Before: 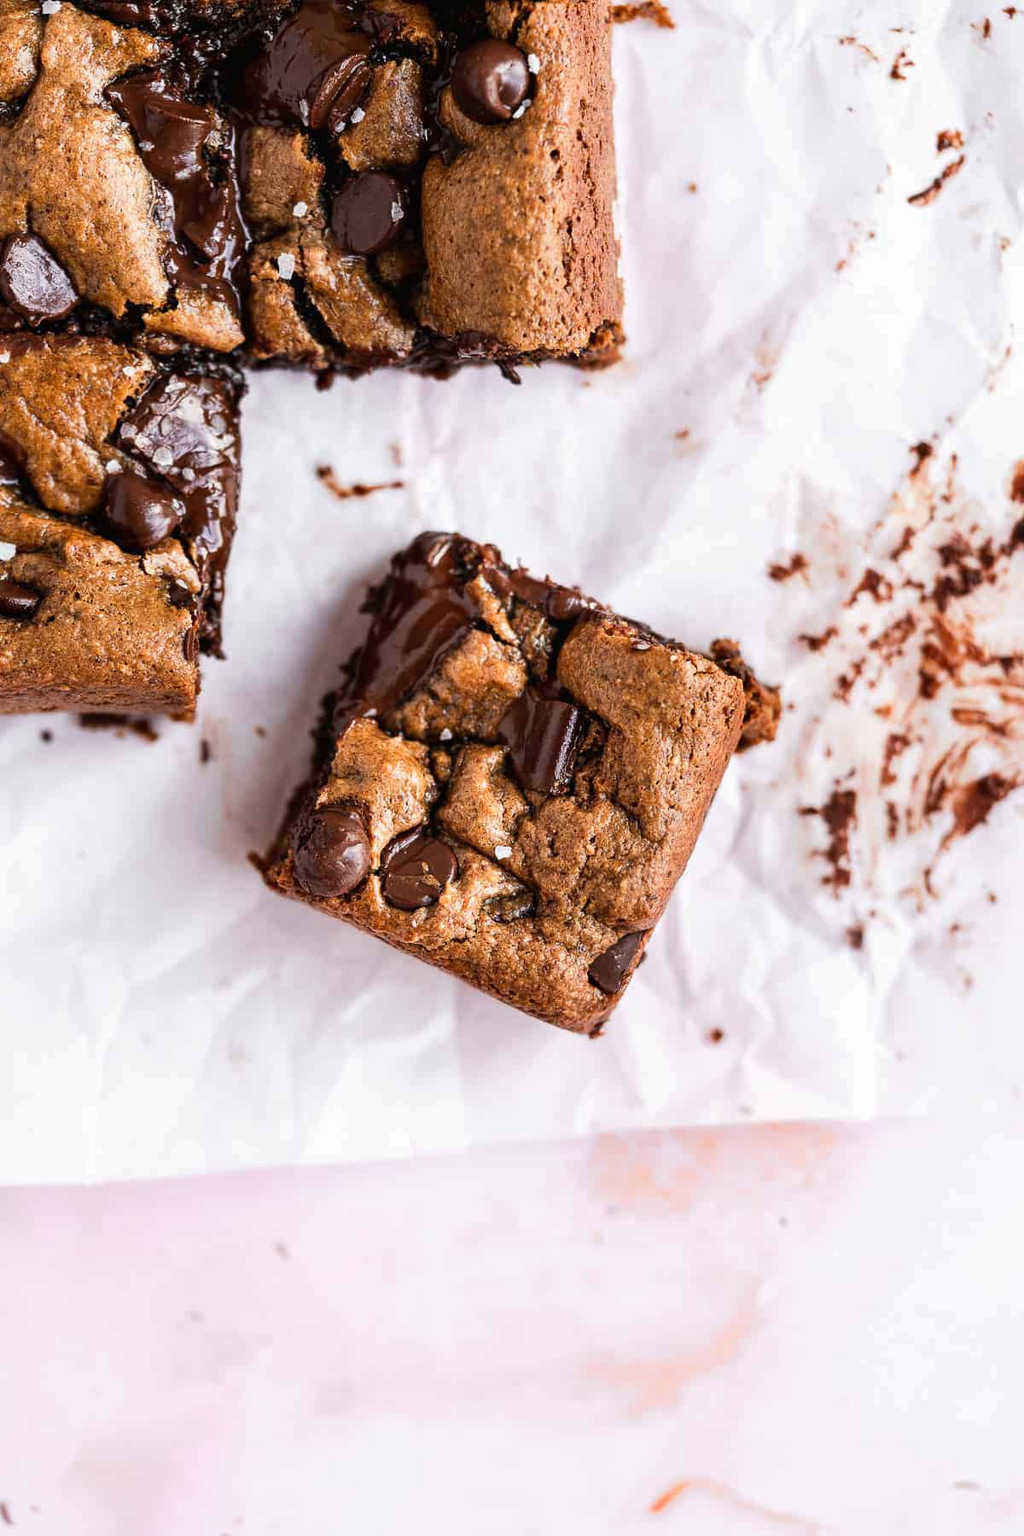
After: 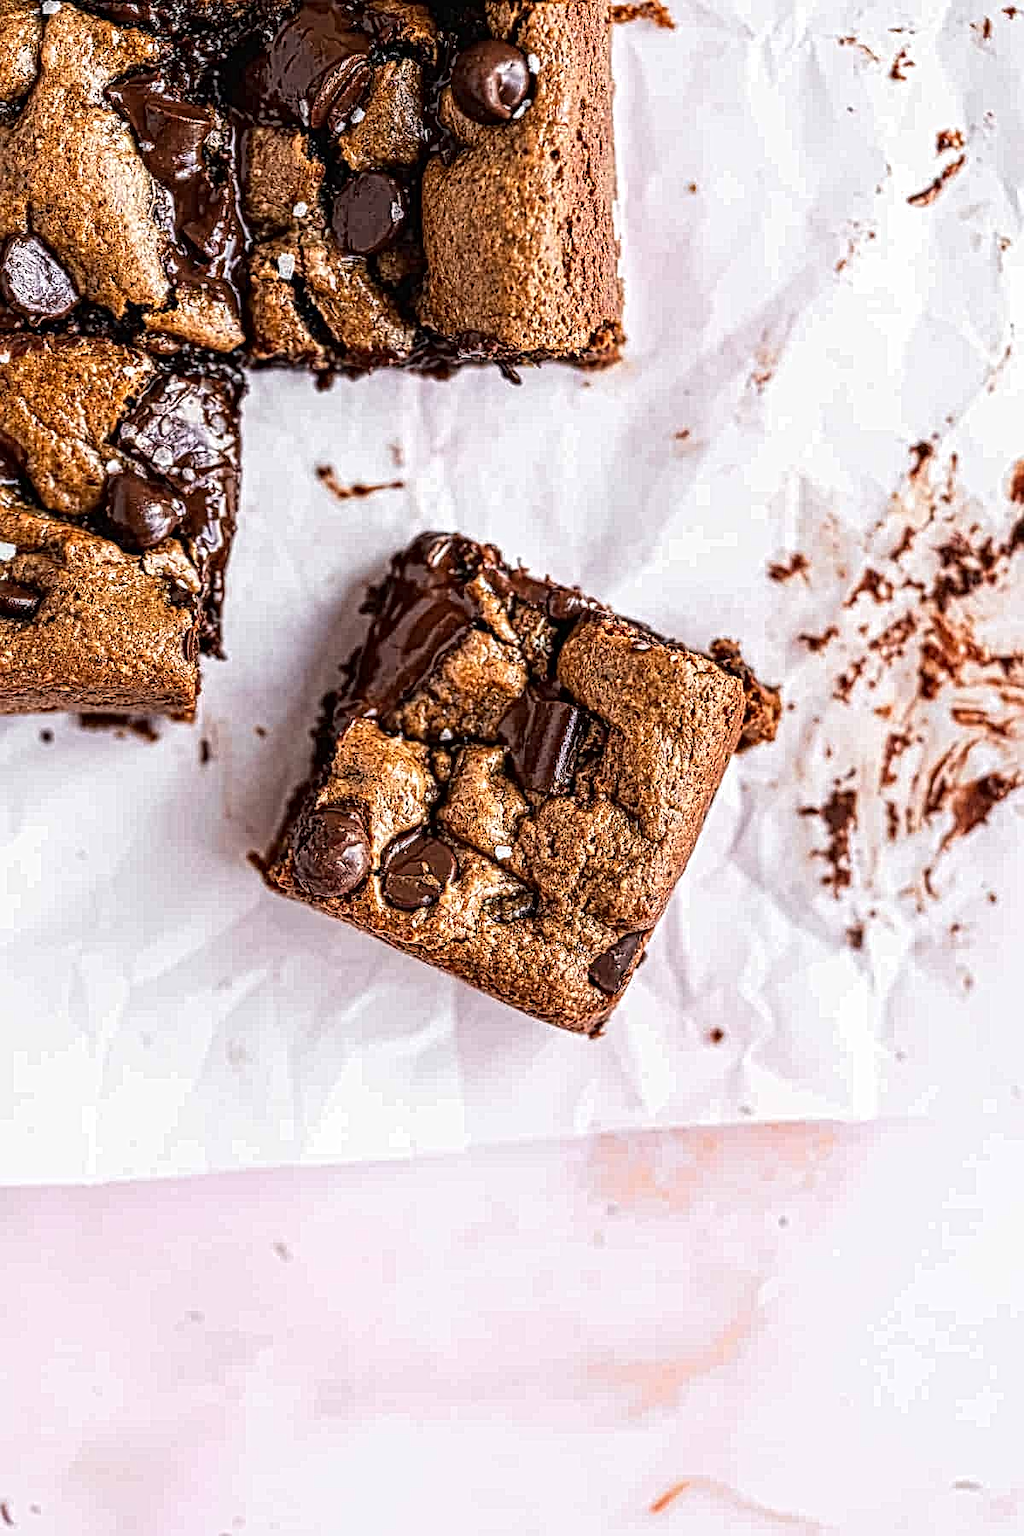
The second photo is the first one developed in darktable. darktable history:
local contrast: mode bilateral grid, contrast 20, coarseness 3, detail 300%, midtone range 0.2
